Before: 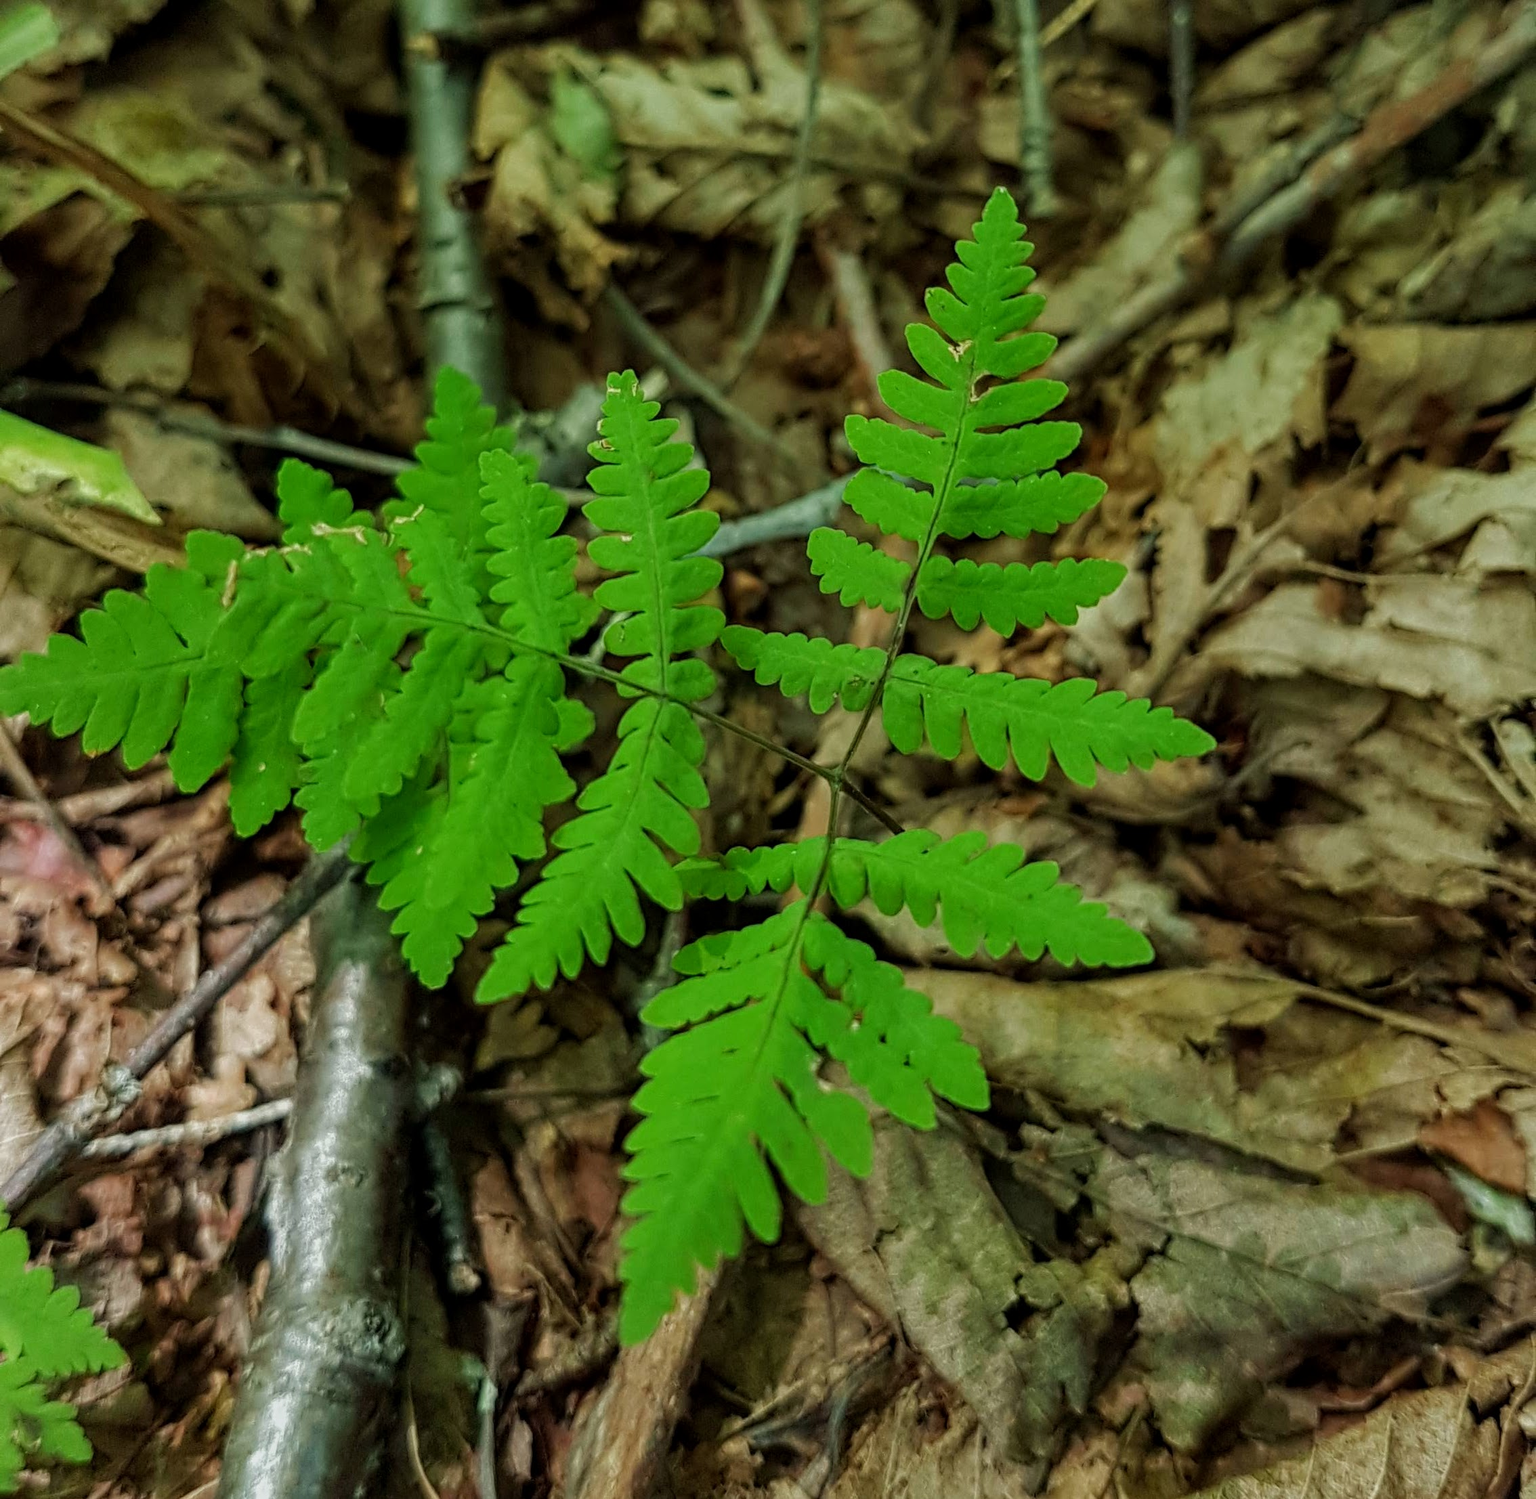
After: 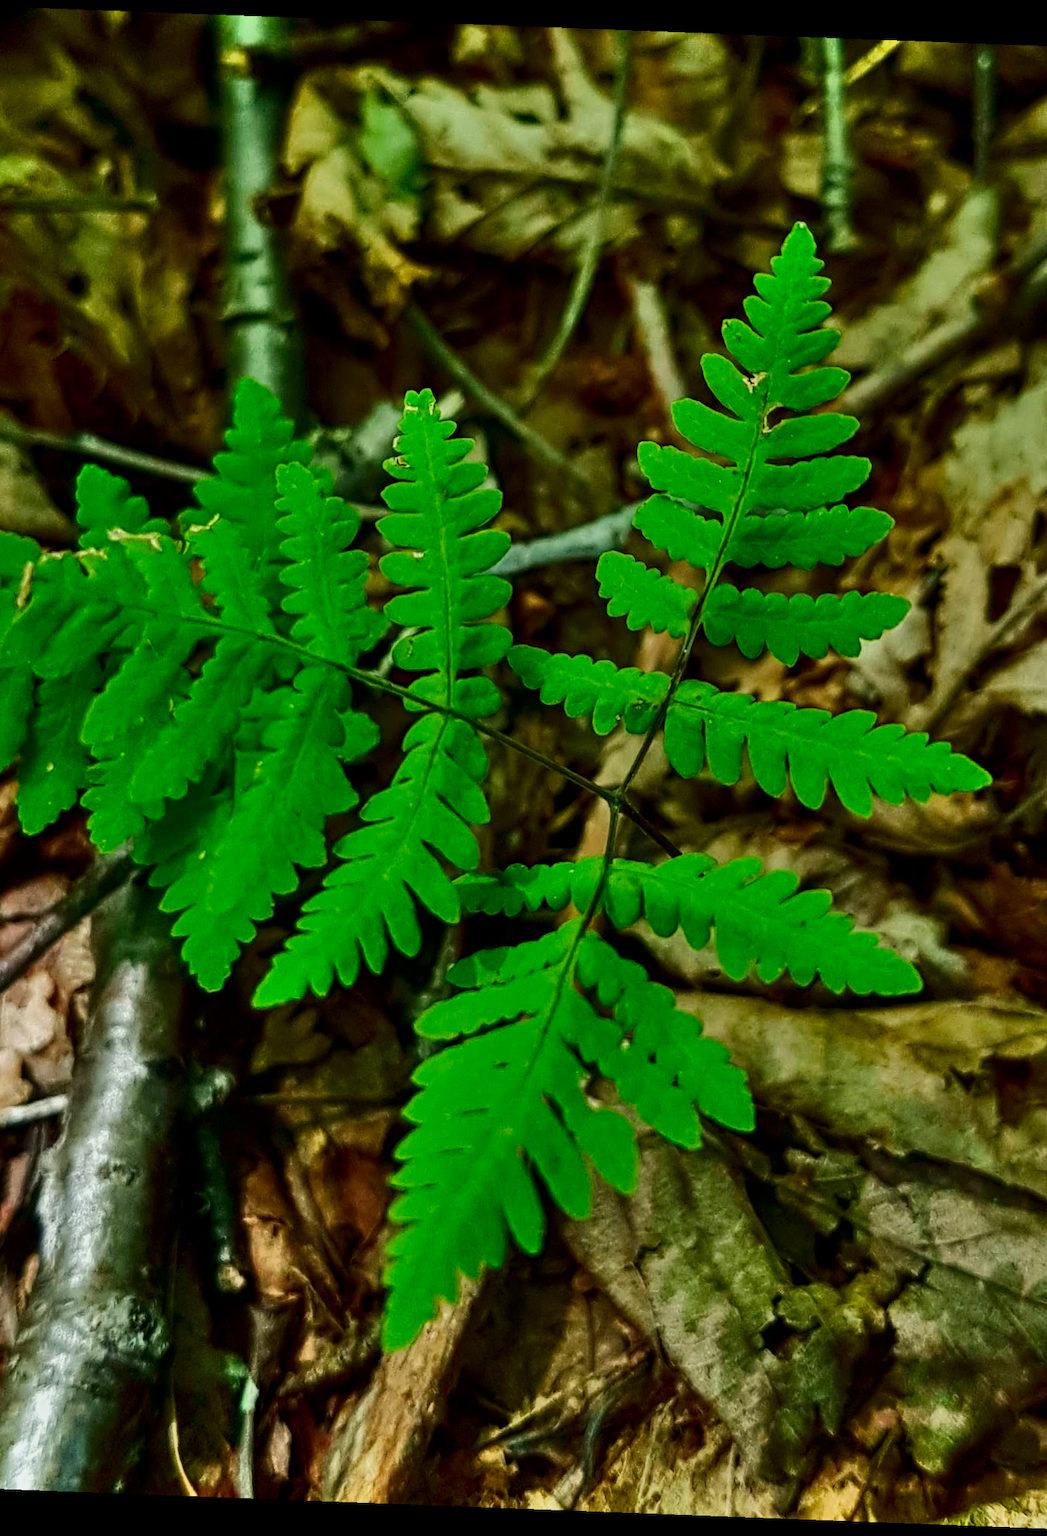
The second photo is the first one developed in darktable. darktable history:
rotate and perspective: rotation 2.17°, automatic cropping off
shadows and highlights: soften with gaussian
contrast brightness saturation: contrast 0.22, brightness -0.19, saturation 0.24
crop and rotate: left 15.055%, right 18.278%
